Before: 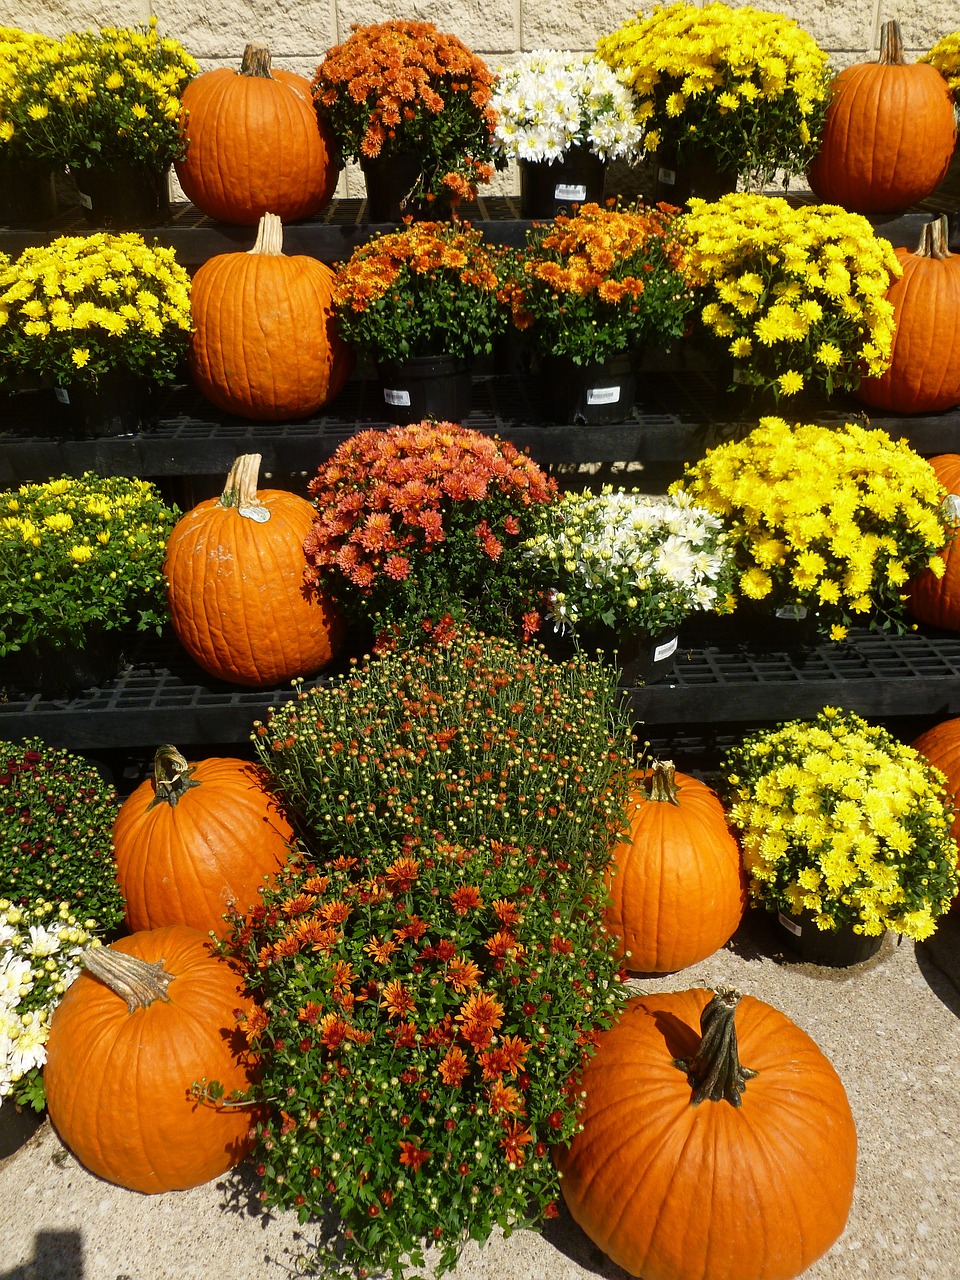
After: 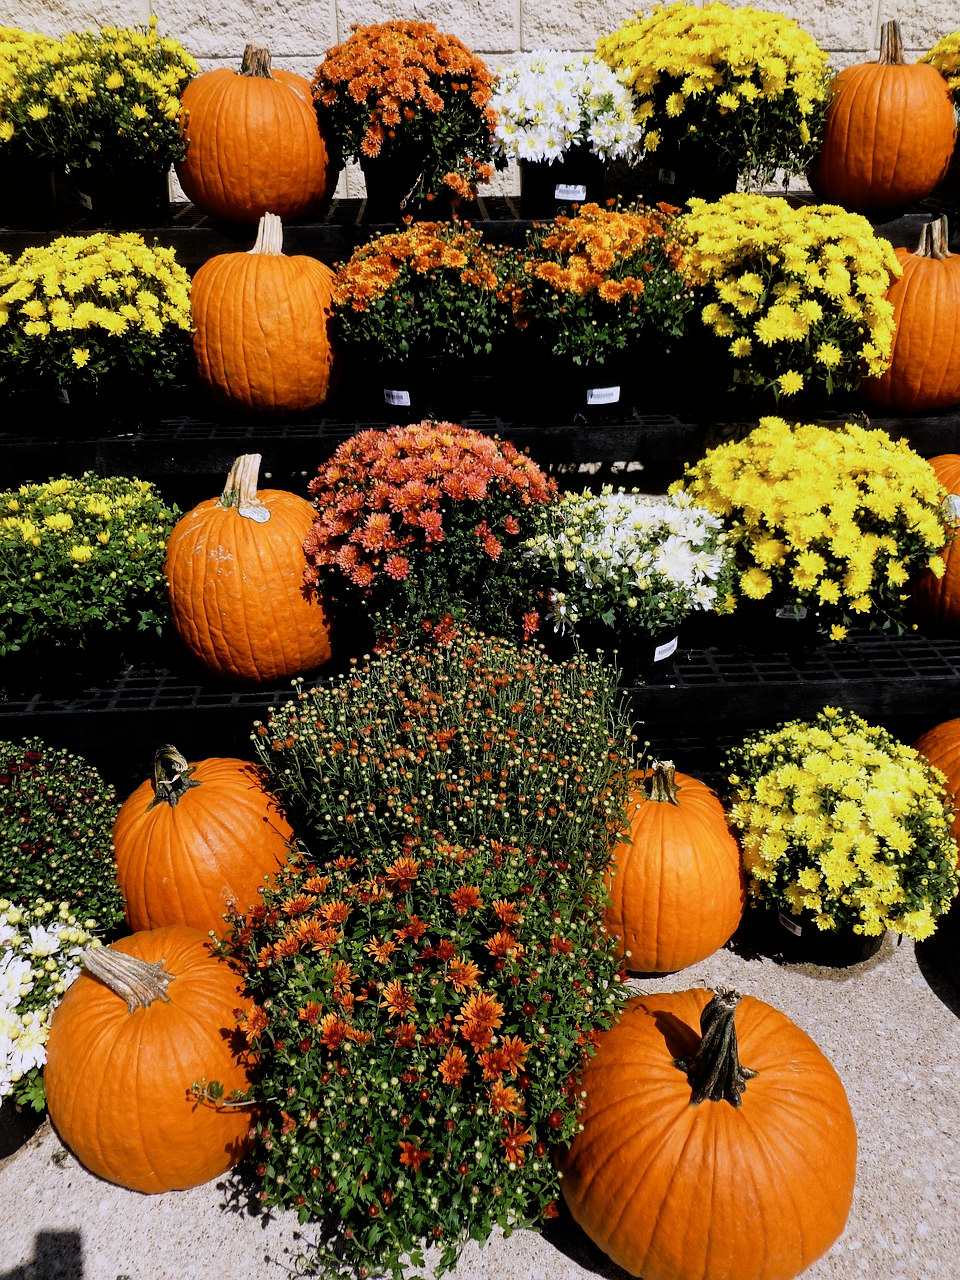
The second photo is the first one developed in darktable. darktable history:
color calibration: output R [1.063, -0.012, -0.003, 0], output B [-0.079, 0.047, 1, 0], illuminant custom, x 0.389, y 0.387, temperature 3838.64 K
filmic rgb: black relative exposure -5 EV, white relative exposure 3.5 EV, hardness 3.19, contrast 1.2, highlights saturation mix -50%
